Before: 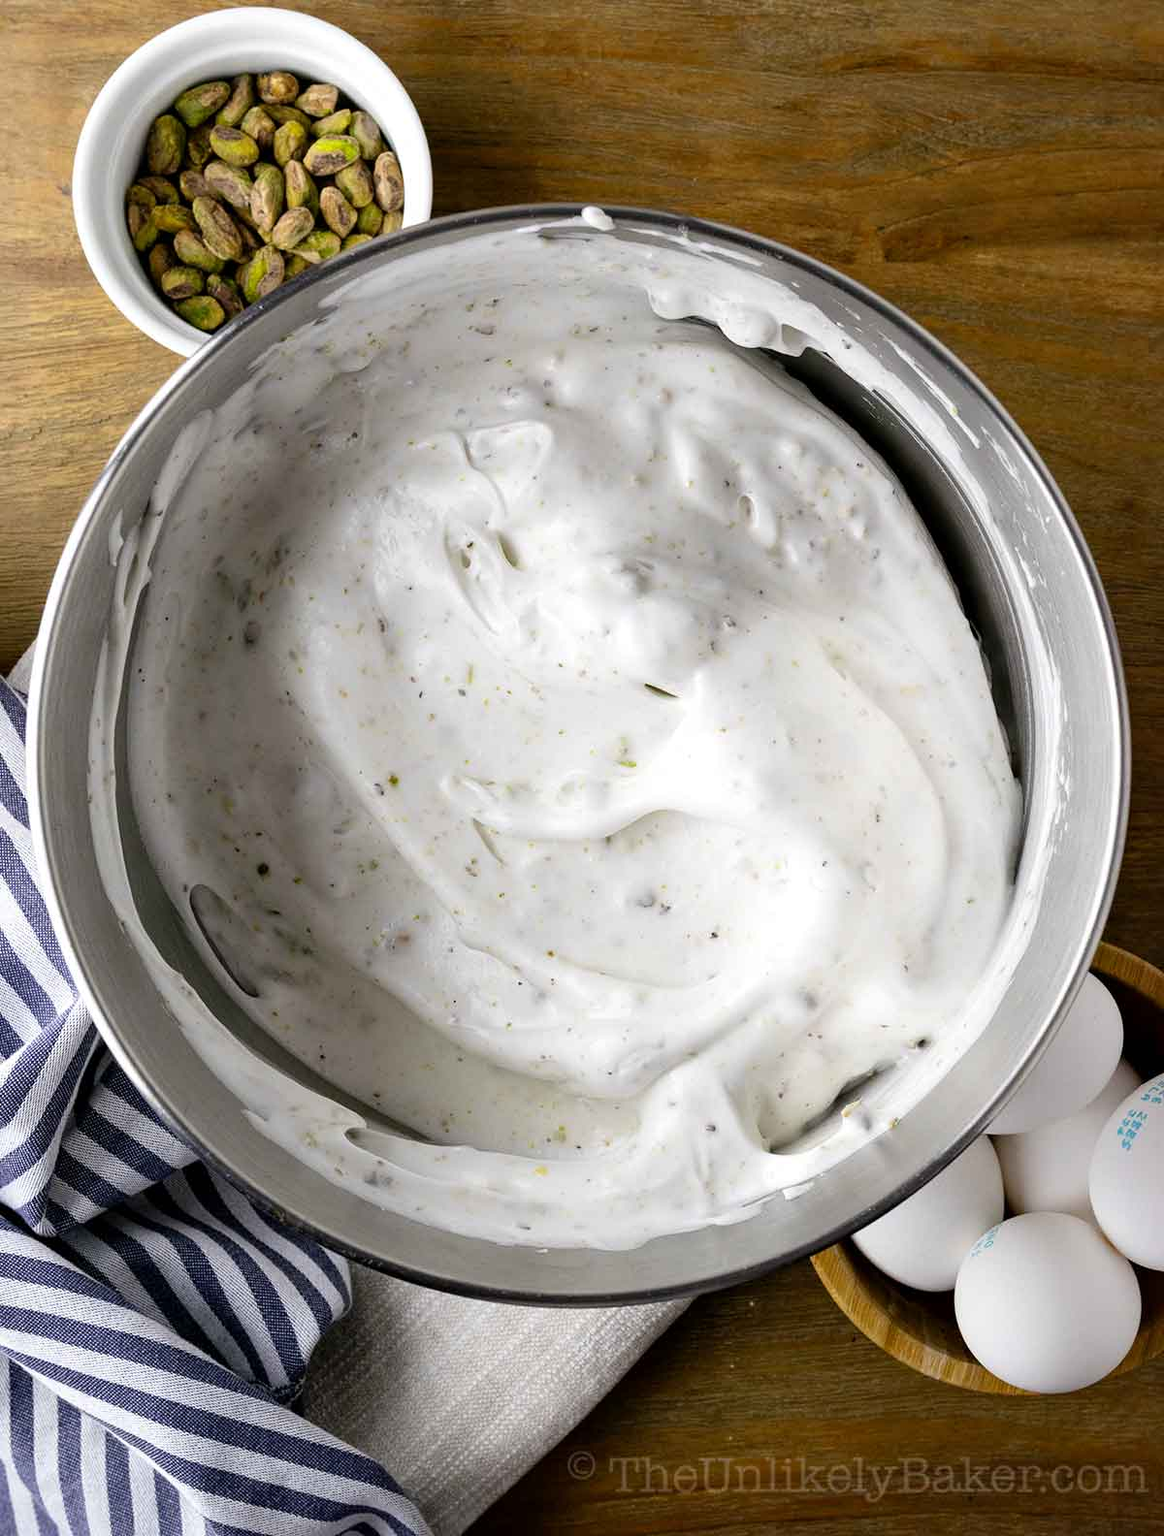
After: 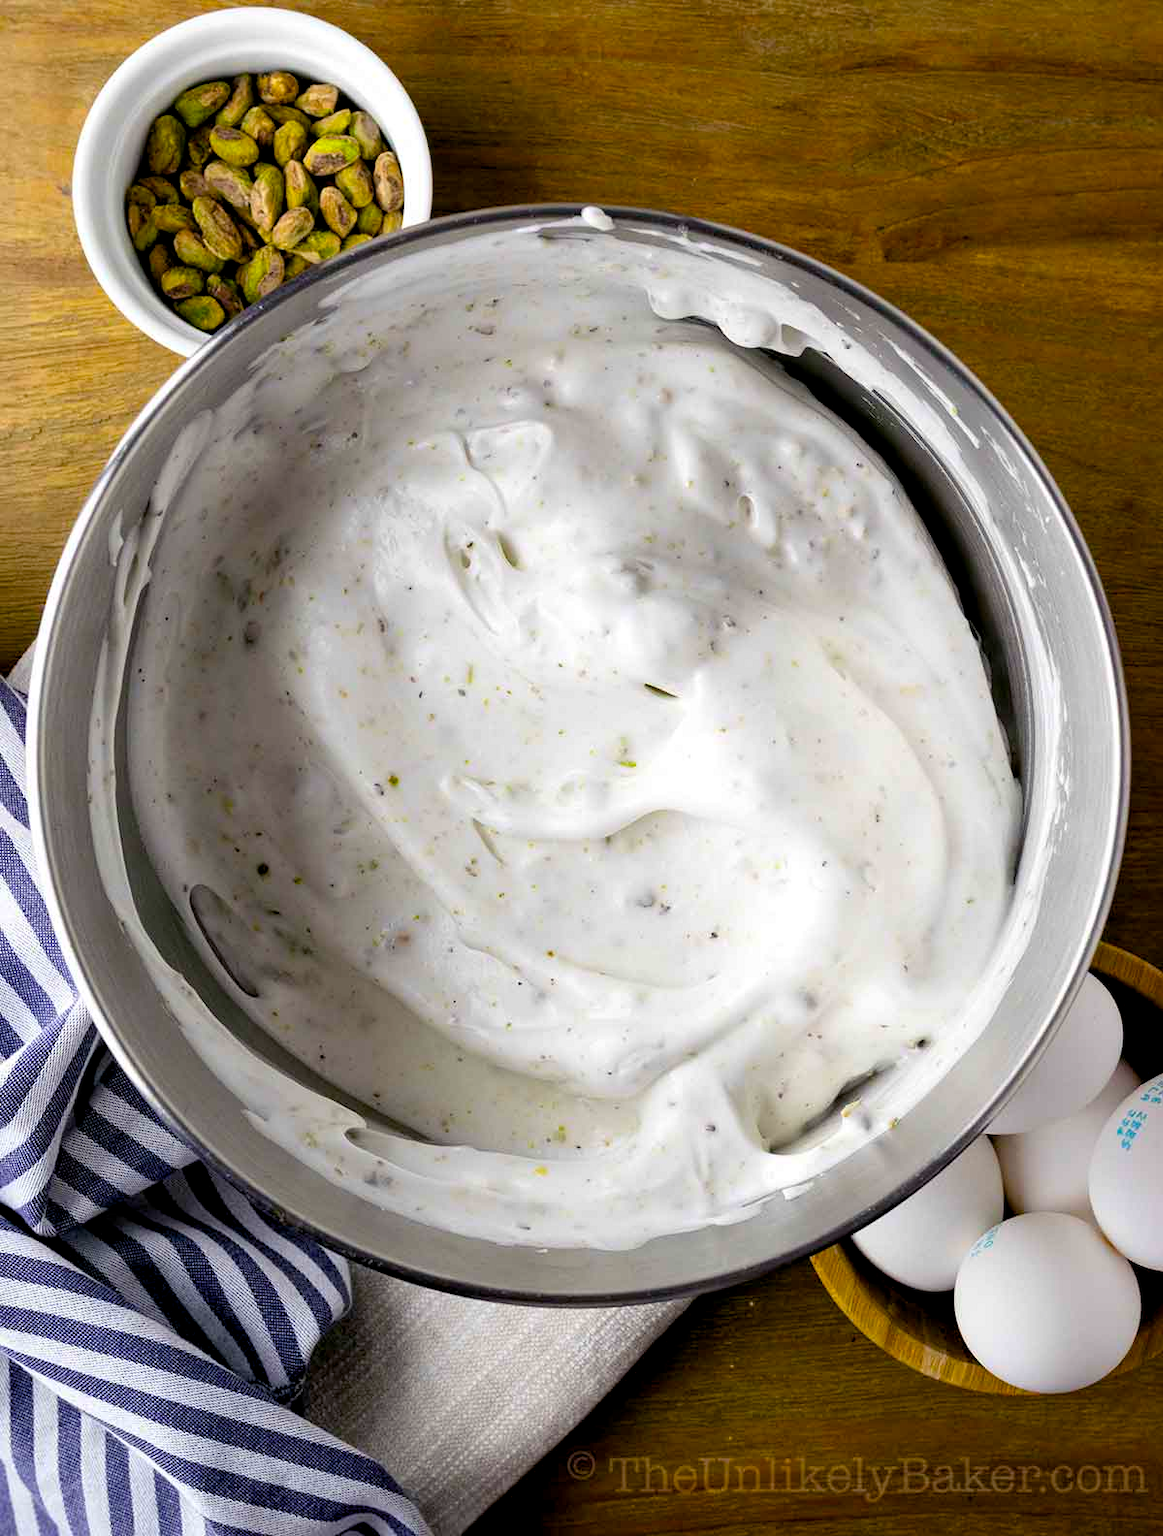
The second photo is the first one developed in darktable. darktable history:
color balance rgb: shadows lift › chroma 3.08%, shadows lift › hue 278.37°, global offset › luminance -0.368%, perceptual saturation grading › global saturation 29.947%, global vibrance 20%
